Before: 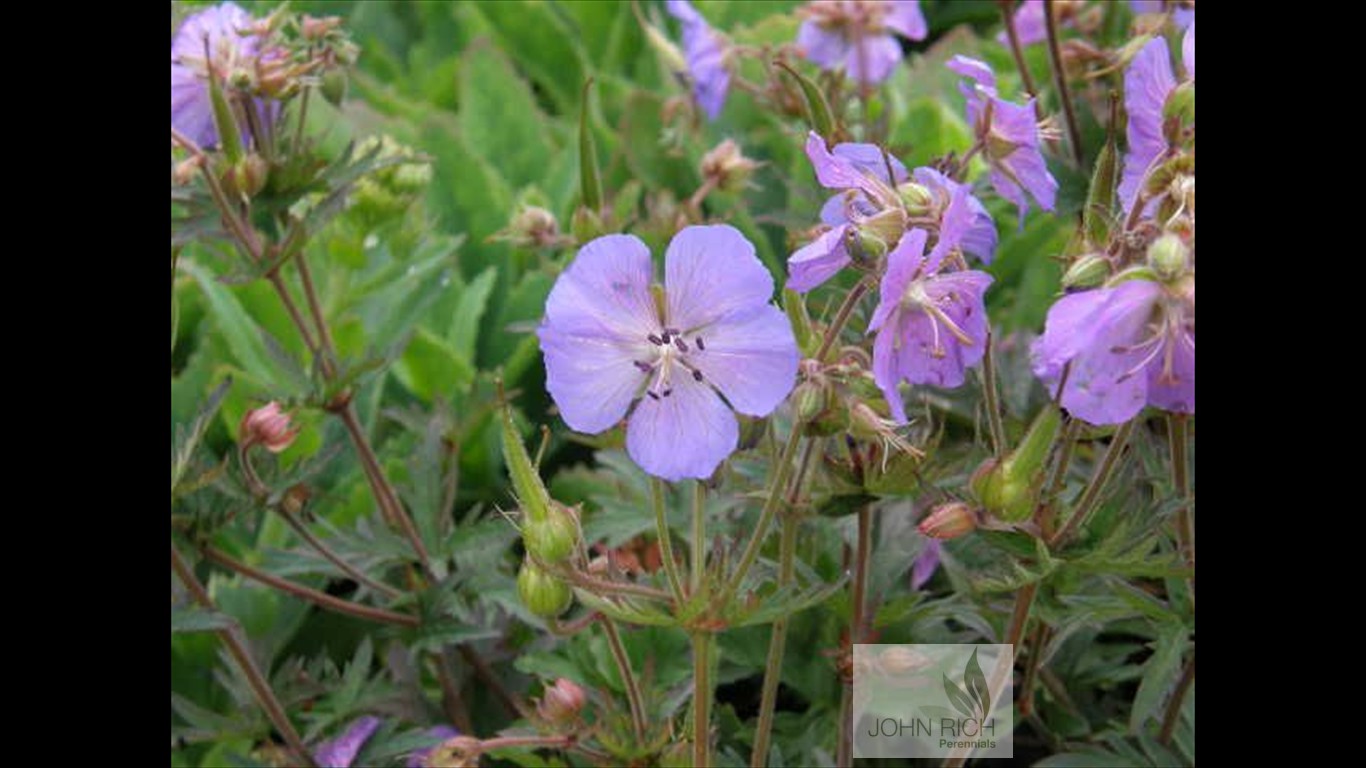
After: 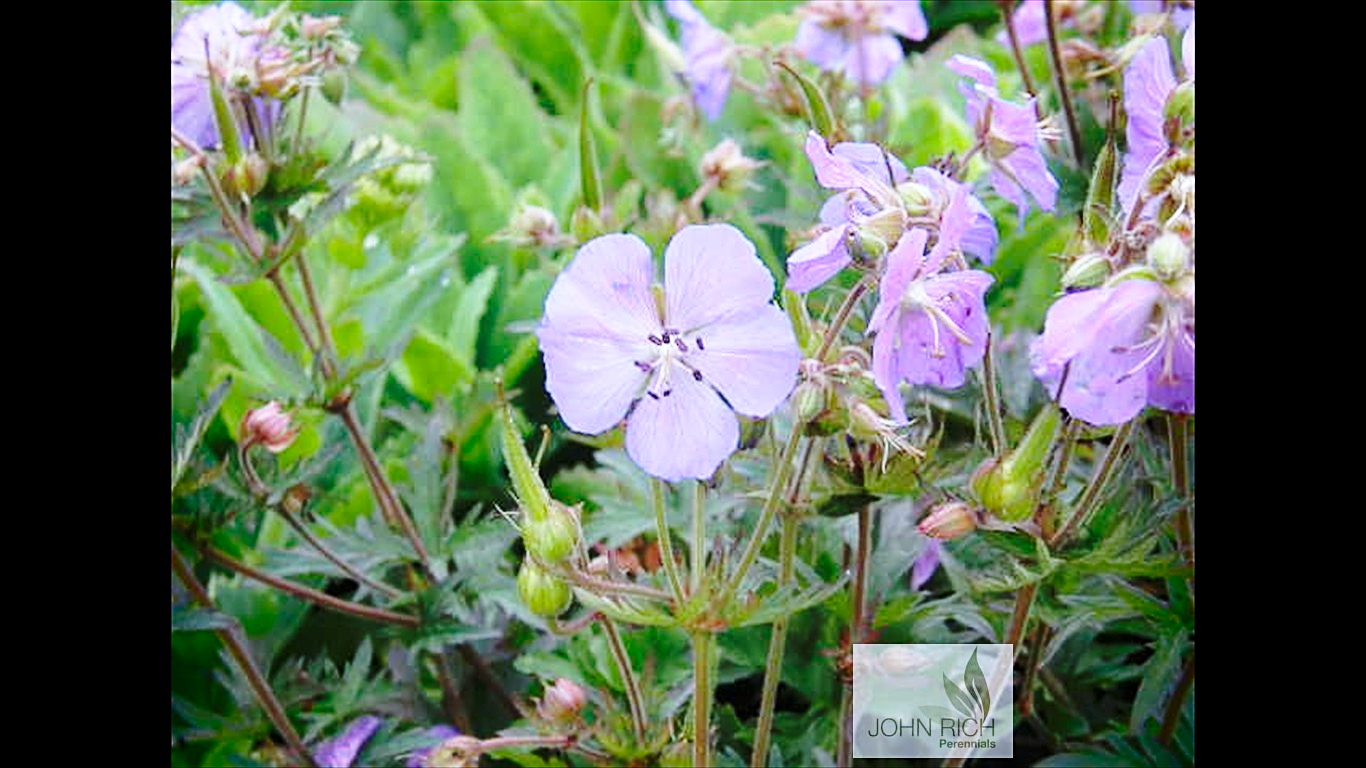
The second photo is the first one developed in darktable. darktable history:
white balance: red 0.926, green 1.003, blue 1.133
sharpen: on, module defaults
shadows and highlights: shadows -70, highlights 35, soften with gaussian
base curve: curves: ch0 [(0, 0) (0.032, 0.037) (0.105, 0.228) (0.435, 0.76) (0.856, 0.983) (1, 1)], preserve colors none
